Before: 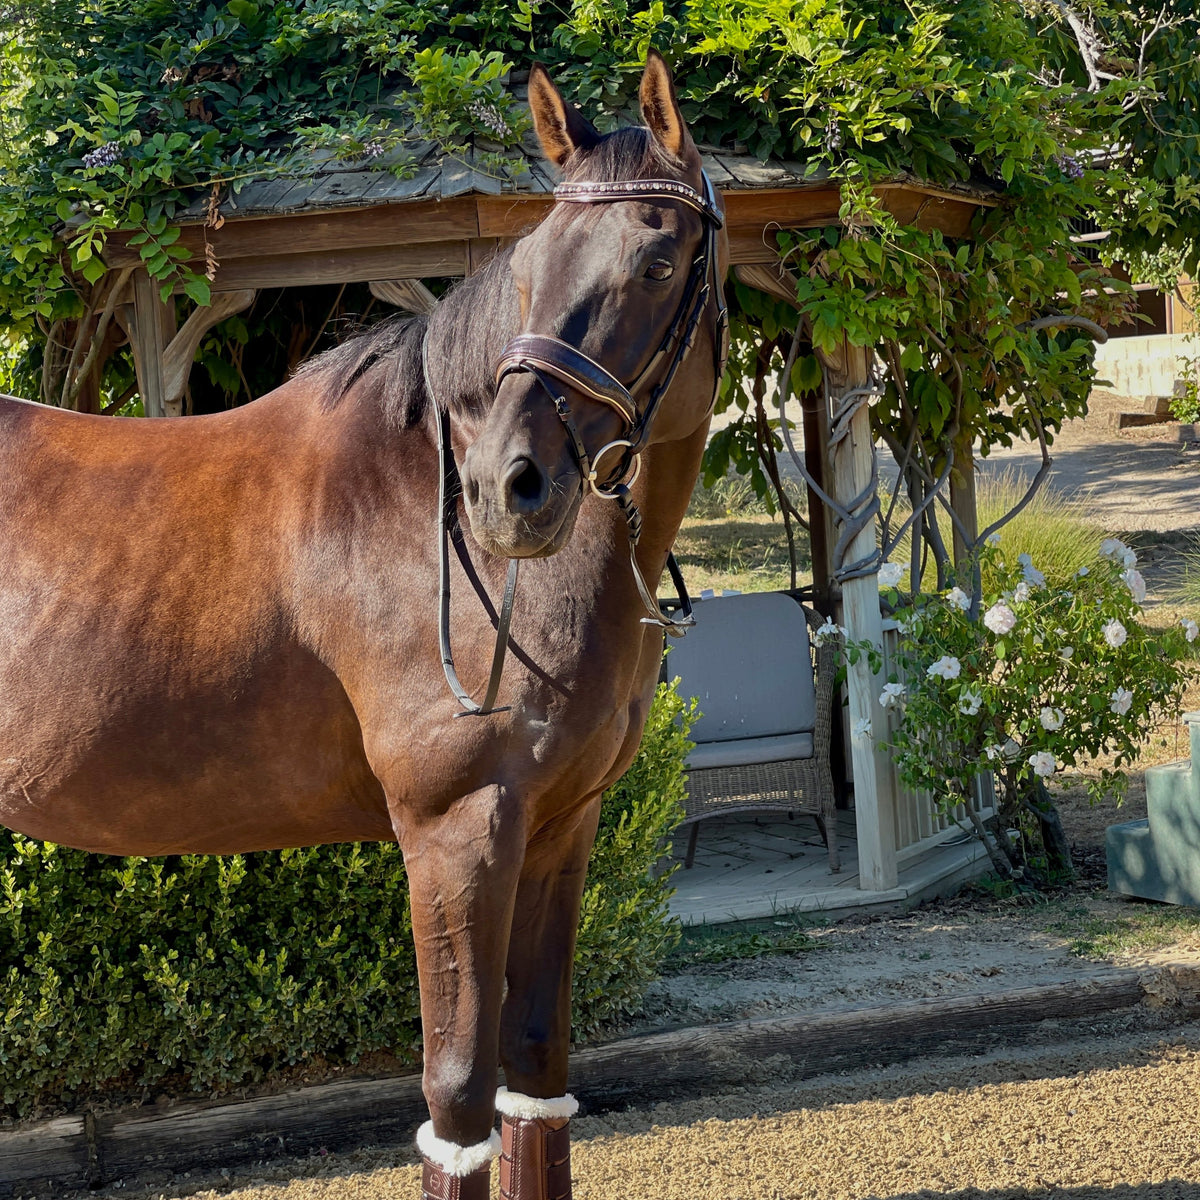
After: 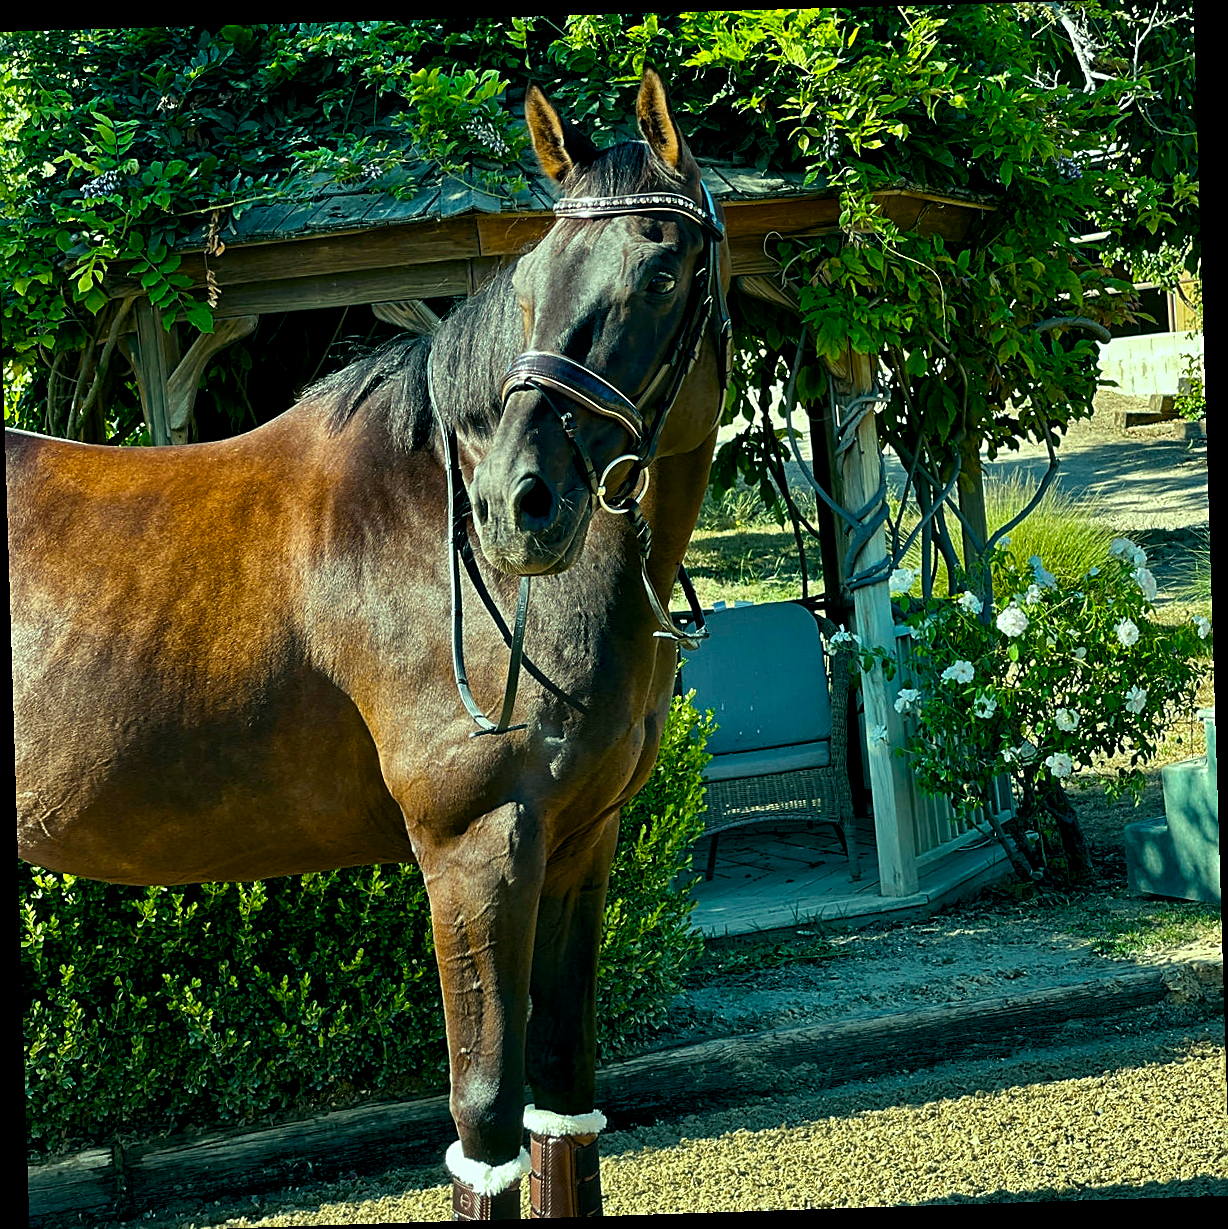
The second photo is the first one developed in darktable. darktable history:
sharpen: on, module defaults
crop and rotate: left 0.614%, top 0.179%, bottom 0.309%
rotate and perspective: rotation -1.77°, lens shift (horizontal) 0.004, automatic cropping off
color balance rgb: shadows lift › luminance -7.7%, shadows lift › chroma 2.13%, shadows lift › hue 165.27°, power › luminance -7.77%, power › chroma 1.1%, power › hue 215.88°, highlights gain › luminance 15.15%, highlights gain › chroma 7%, highlights gain › hue 125.57°, global offset › luminance -0.33%, global offset › chroma 0.11%, global offset › hue 165.27°, perceptual saturation grading › global saturation 24.42%, perceptual saturation grading › highlights -24.42%, perceptual saturation grading › mid-tones 24.42%, perceptual saturation grading › shadows 40%, perceptual brilliance grading › global brilliance -5%, perceptual brilliance grading › highlights 24.42%, perceptual brilliance grading › mid-tones 7%, perceptual brilliance grading › shadows -5%
exposure: exposure -0.242 EV, compensate highlight preservation false
